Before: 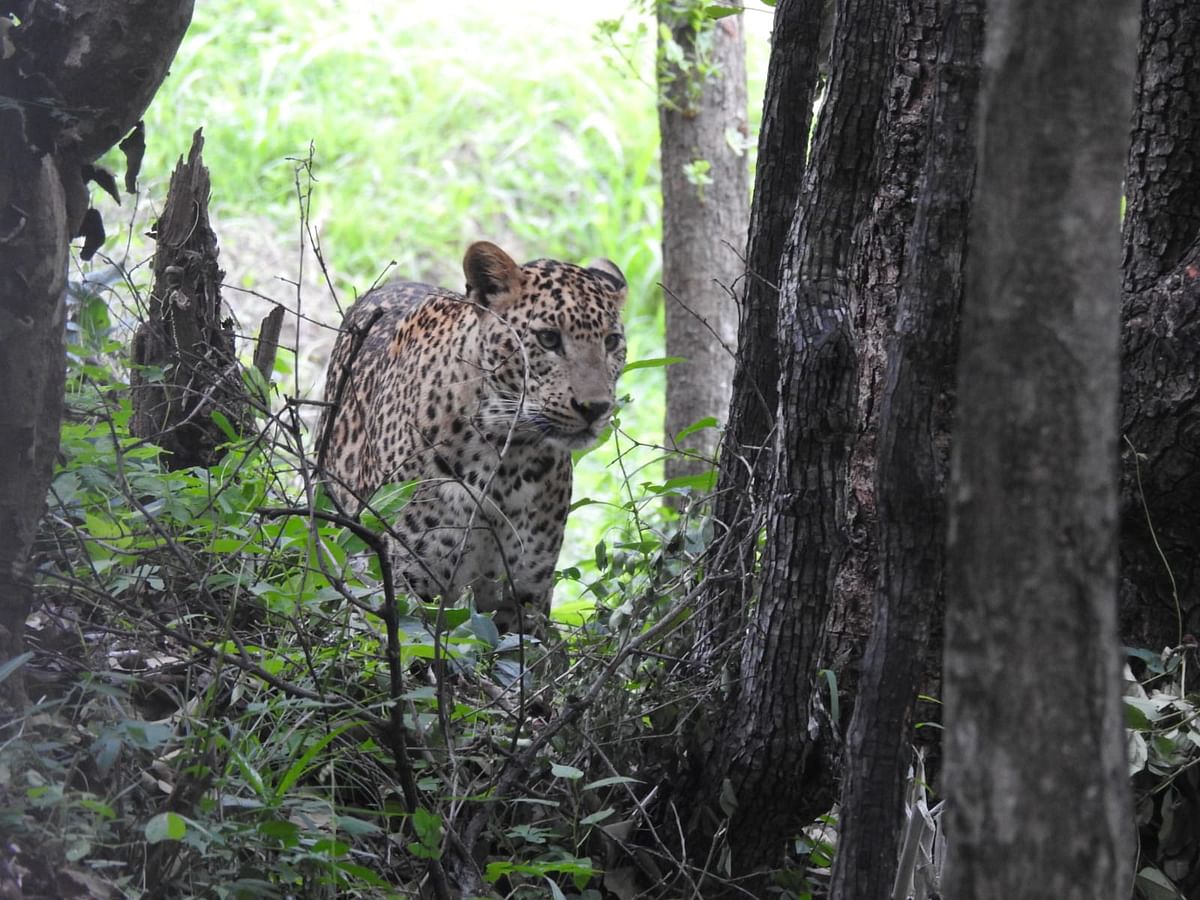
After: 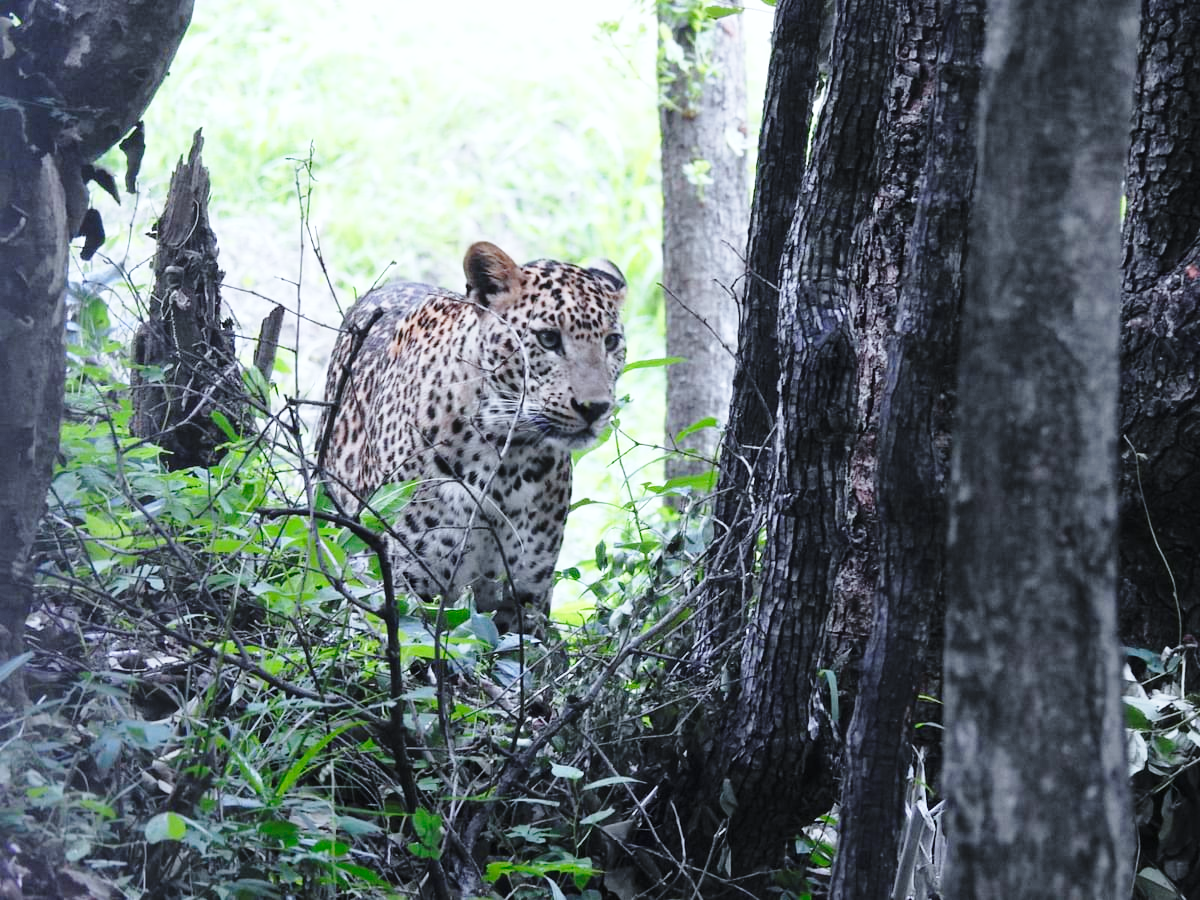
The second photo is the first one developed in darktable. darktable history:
base curve: curves: ch0 [(0, 0) (0.028, 0.03) (0.121, 0.232) (0.46, 0.748) (0.859, 0.968) (1, 1)], preserve colors none
color calibration: gray › normalize channels true, x 0.37, y 0.382, temperature 4317.38 K, gamut compression 0.016
